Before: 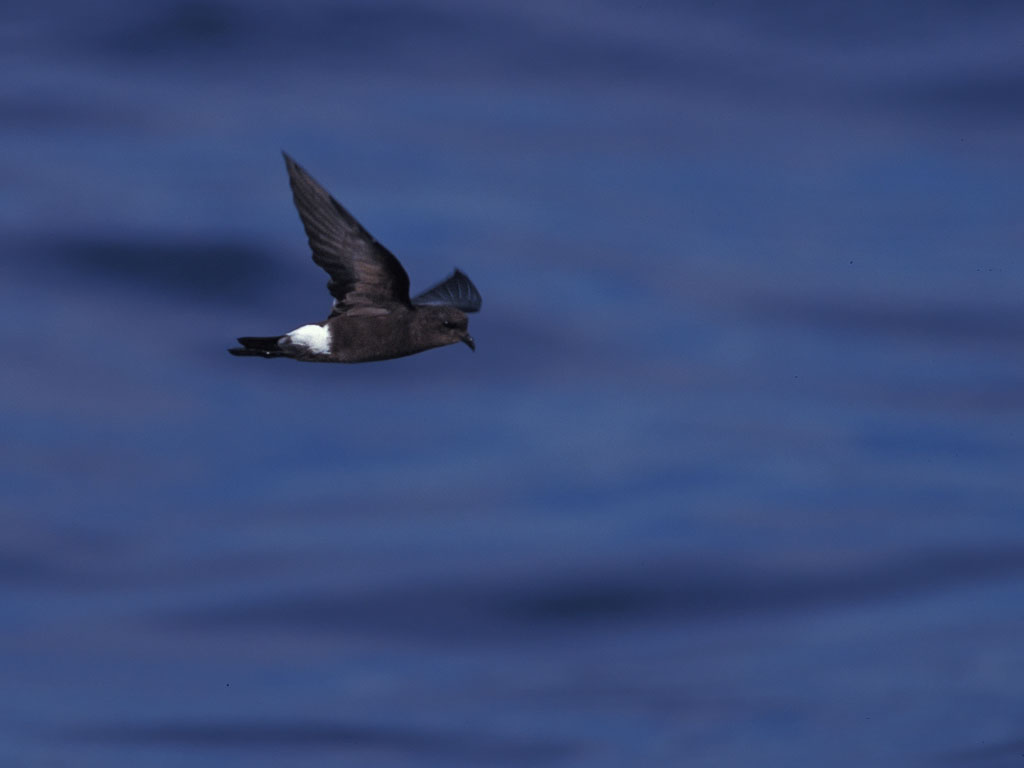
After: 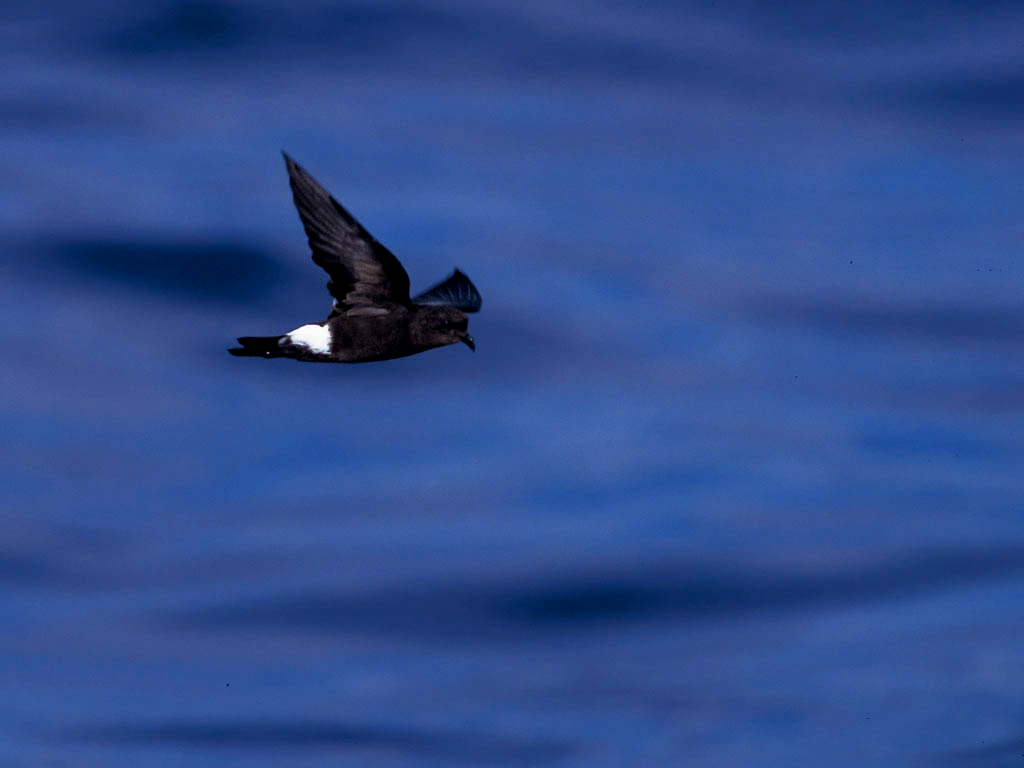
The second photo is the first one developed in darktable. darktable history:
tone curve: curves: ch0 [(0, 0) (0.091, 0.077) (0.517, 0.574) (0.745, 0.82) (0.844, 0.908) (0.909, 0.942) (1, 0.973)]; ch1 [(0, 0) (0.437, 0.404) (0.5, 0.5) (0.534, 0.546) (0.58, 0.603) (0.616, 0.649) (1, 1)]; ch2 [(0, 0) (0.442, 0.415) (0.5, 0.5) (0.535, 0.547) (0.585, 0.62) (1, 1)], preserve colors none
tone equalizer: -8 EV -0.439 EV, -7 EV -0.424 EV, -6 EV -0.325 EV, -5 EV -0.253 EV, -3 EV 0.255 EV, -2 EV 0.329 EV, -1 EV 0.376 EV, +0 EV 0.388 EV, mask exposure compensation -0.502 EV
exposure: black level correction 0.012, compensate exposure bias true, compensate highlight preservation false
base curve: curves: ch0 [(0, 0) (0.257, 0.25) (0.482, 0.586) (0.757, 0.871) (1, 1)], preserve colors none
